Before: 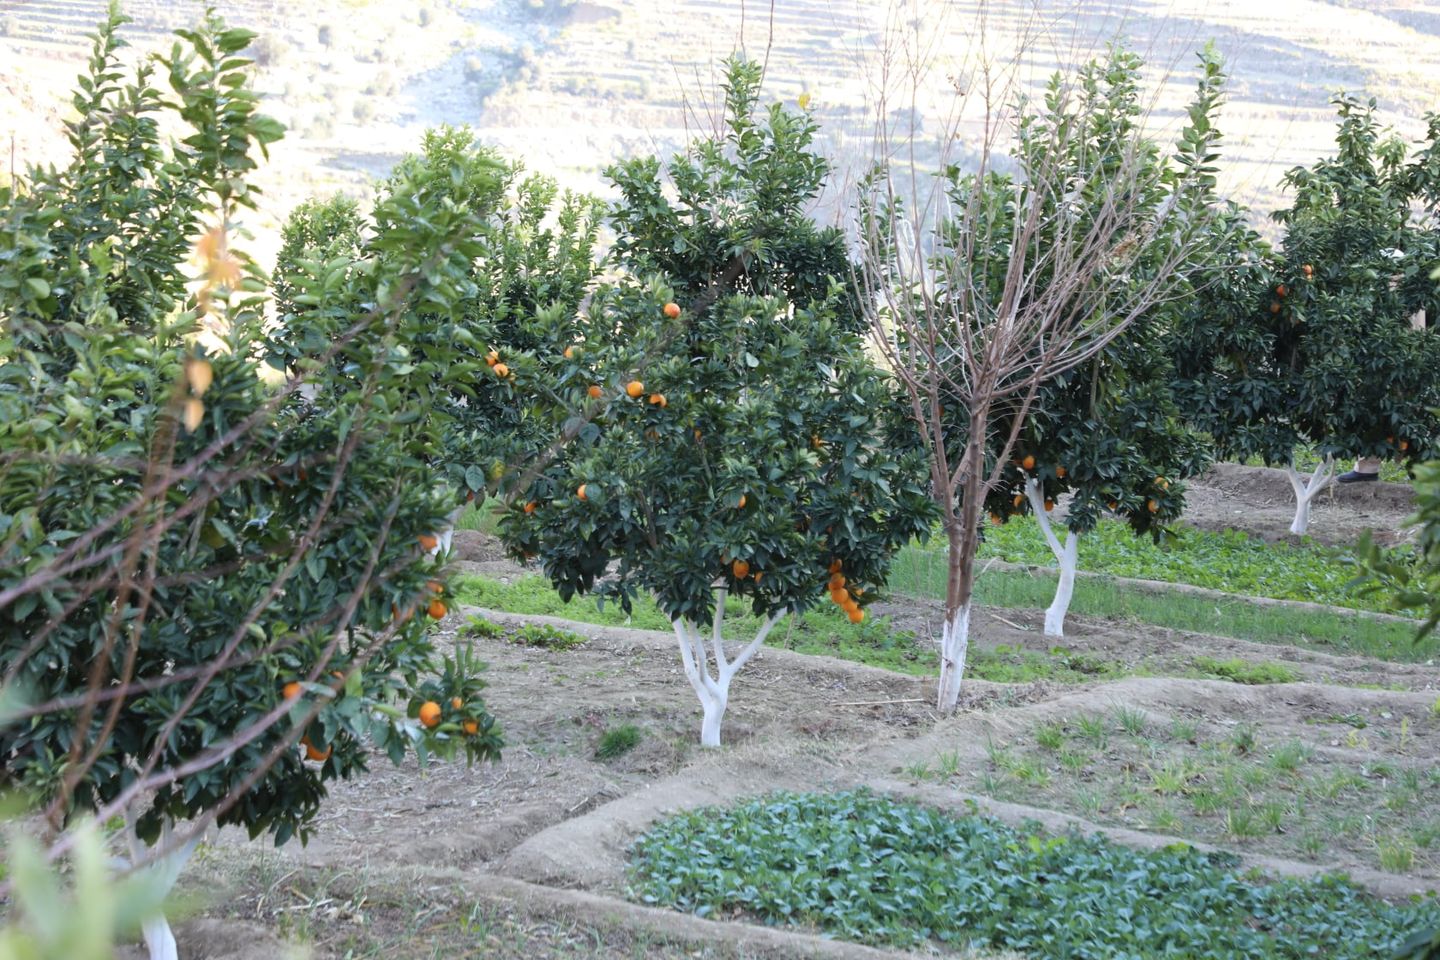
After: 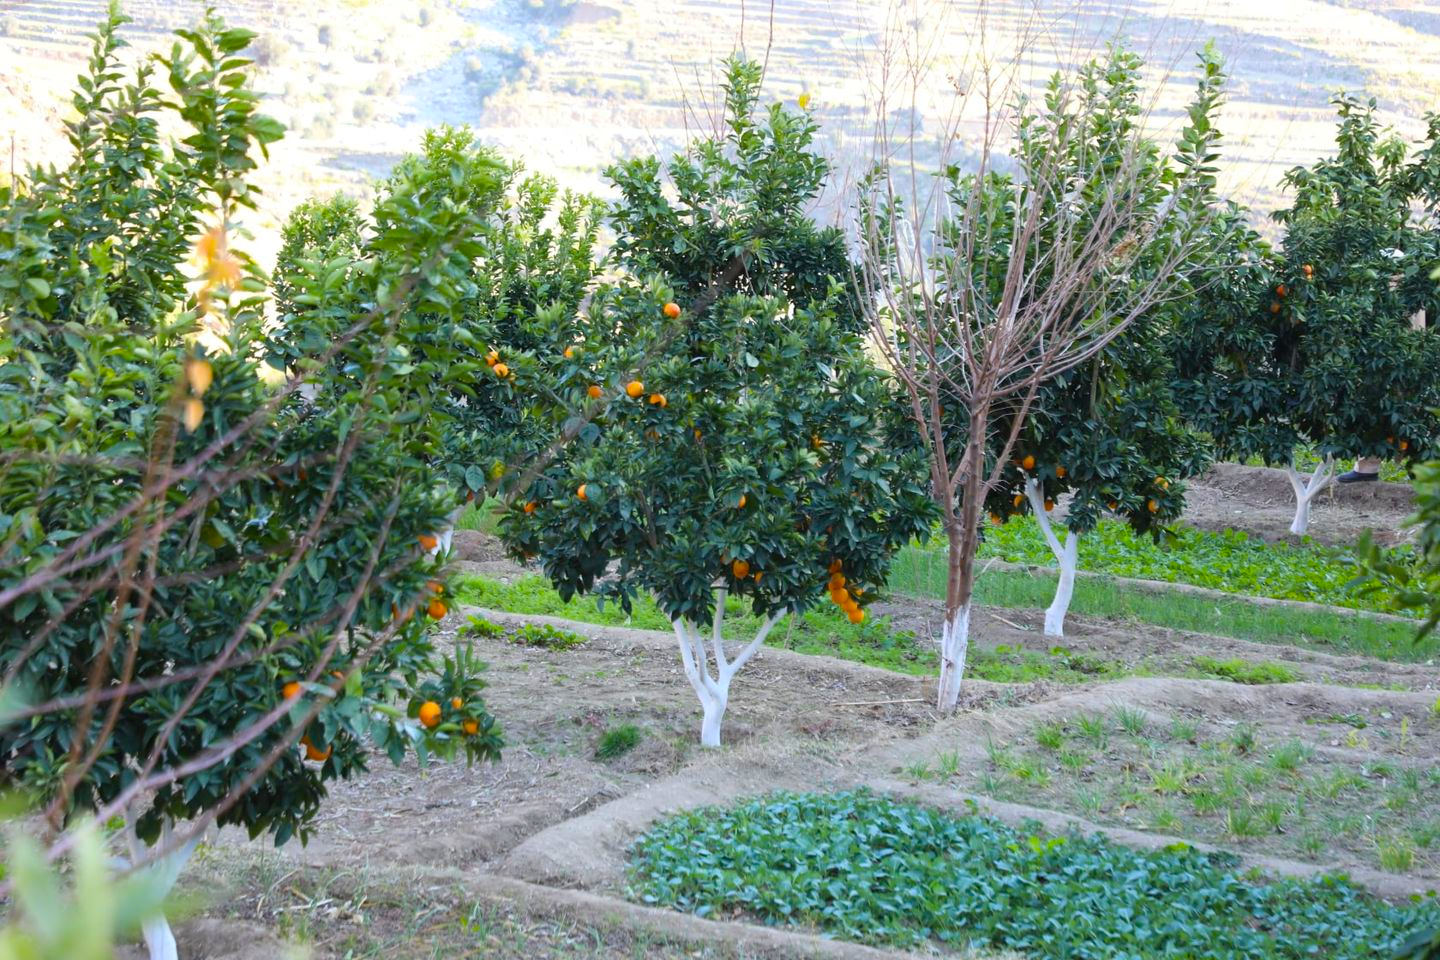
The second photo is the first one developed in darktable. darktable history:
color balance: output saturation 120%
color balance rgb: linear chroma grading › global chroma 6.48%, perceptual saturation grading › global saturation 12.96%, global vibrance 6.02%
